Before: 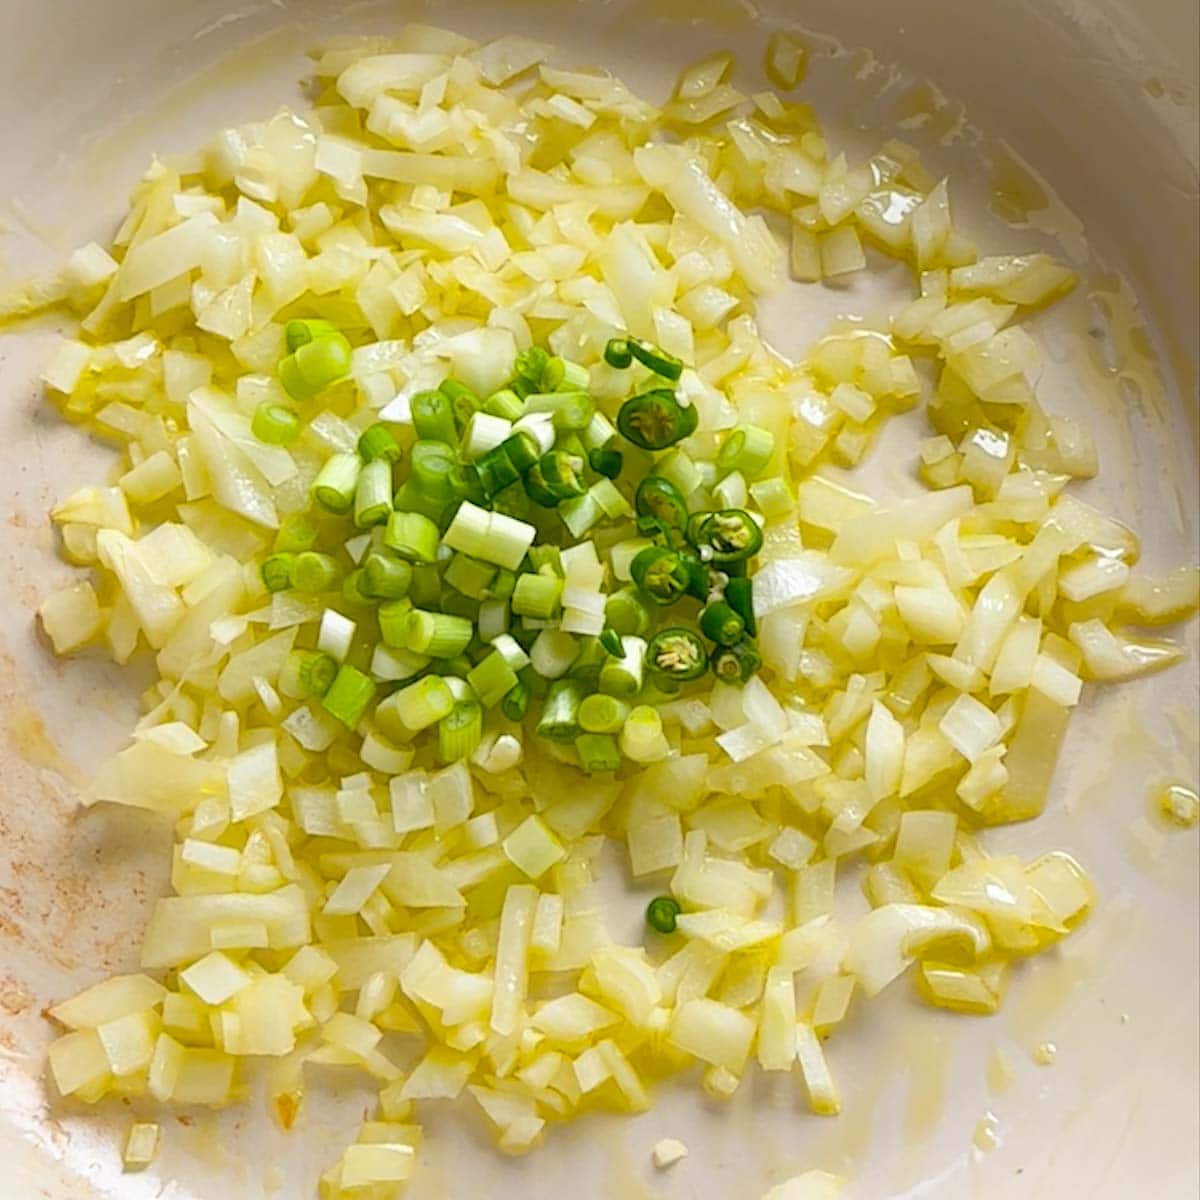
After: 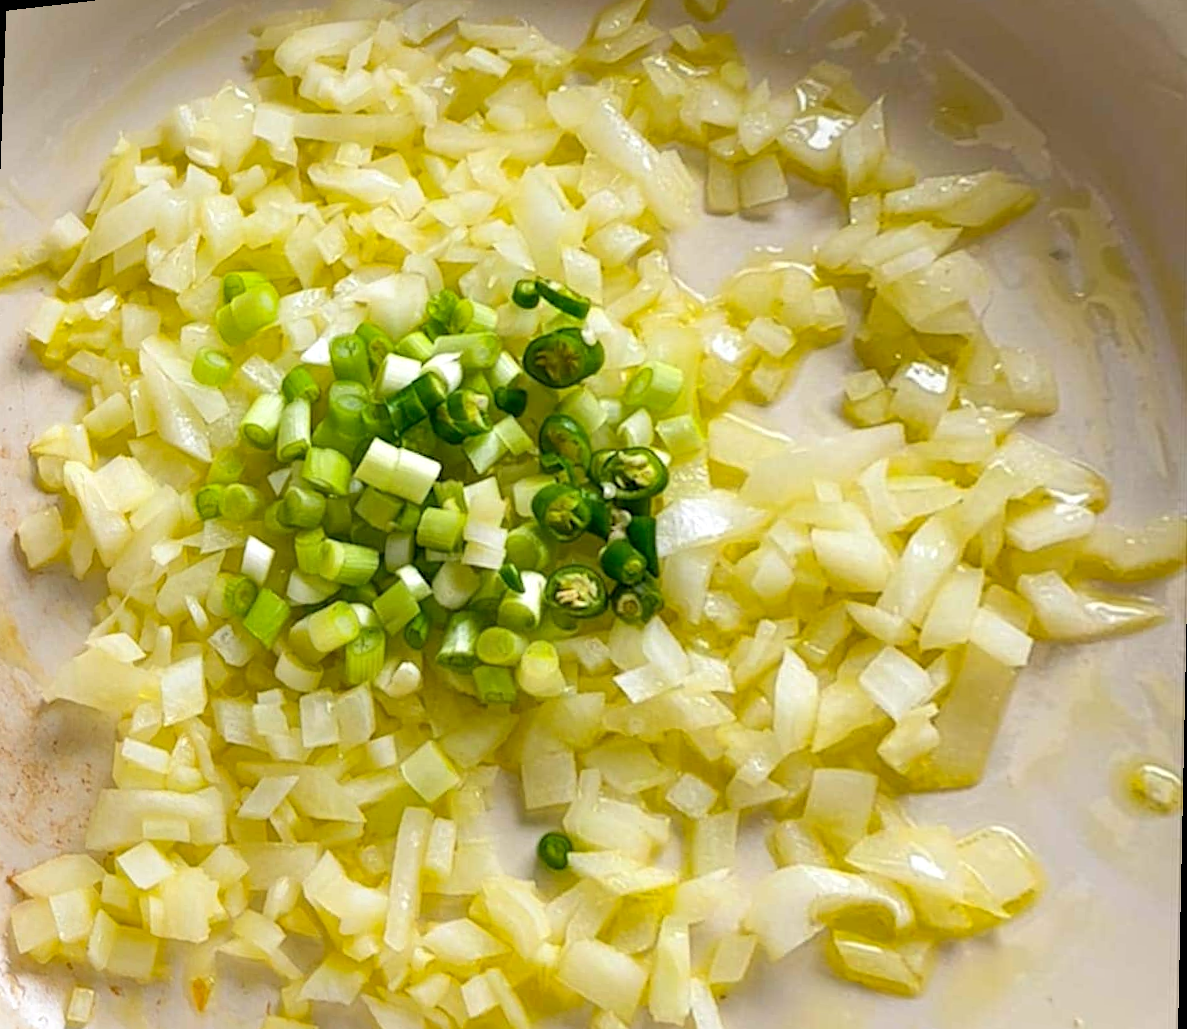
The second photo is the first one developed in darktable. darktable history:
rotate and perspective: rotation 1.69°, lens shift (vertical) -0.023, lens shift (horizontal) -0.291, crop left 0.025, crop right 0.988, crop top 0.092, crop bottom 0.842
contrast equalizer: octaves 7, y [[0.524 ×6], [0.512 ×6], [0.379 ×6], [0 ×6], [0 ×6]]
